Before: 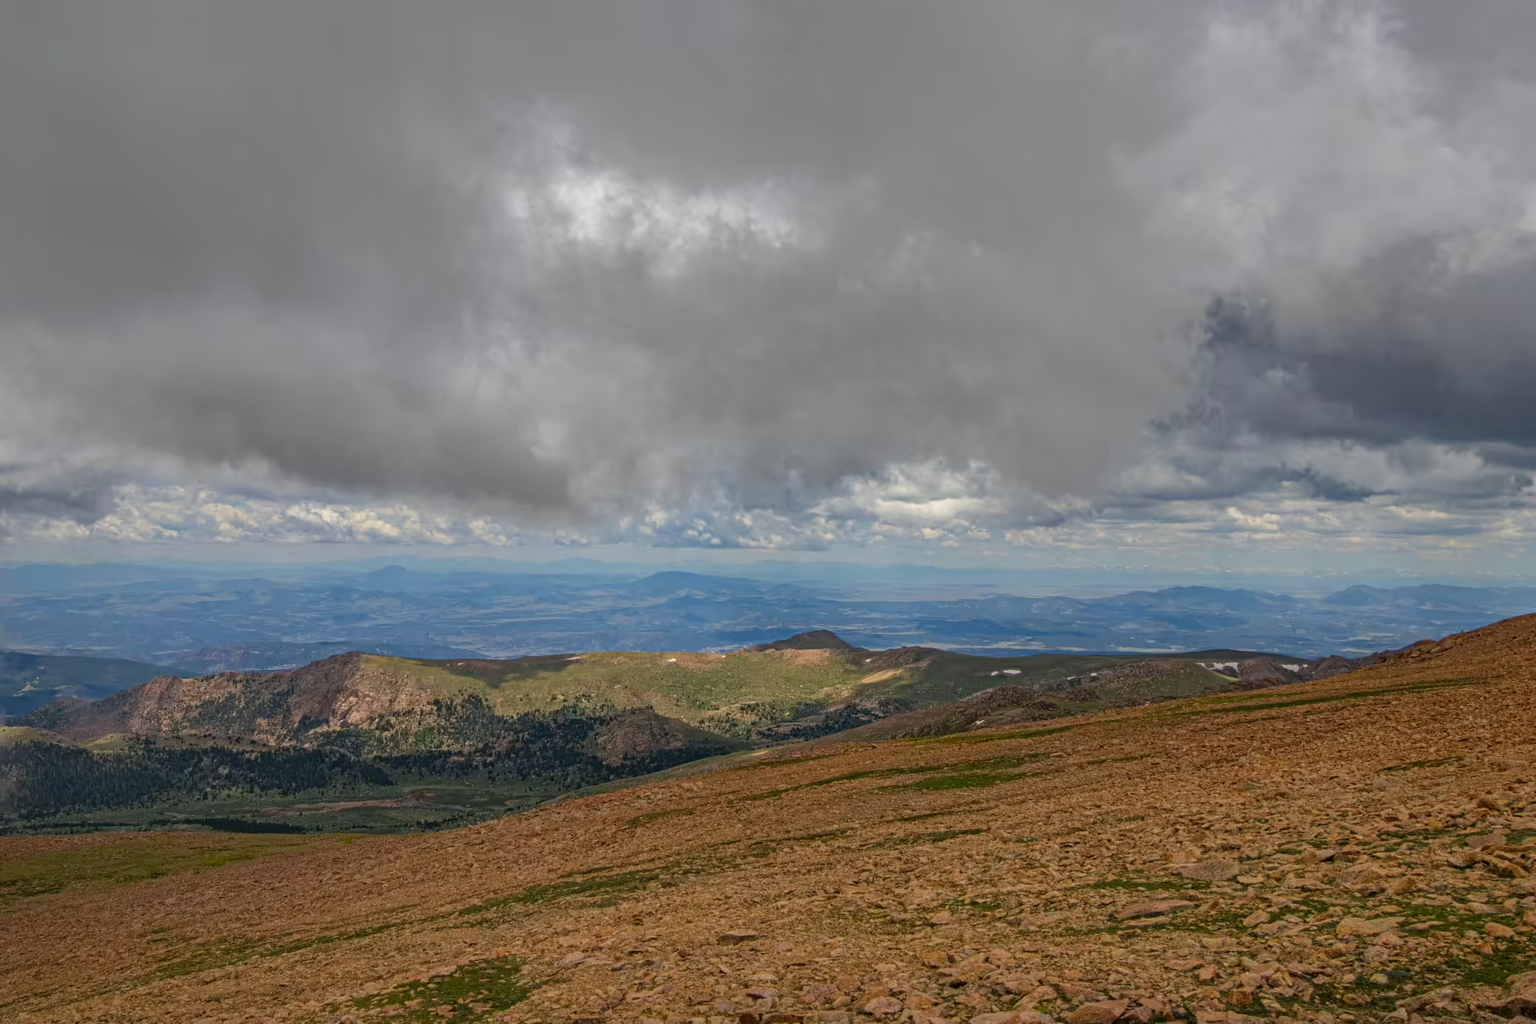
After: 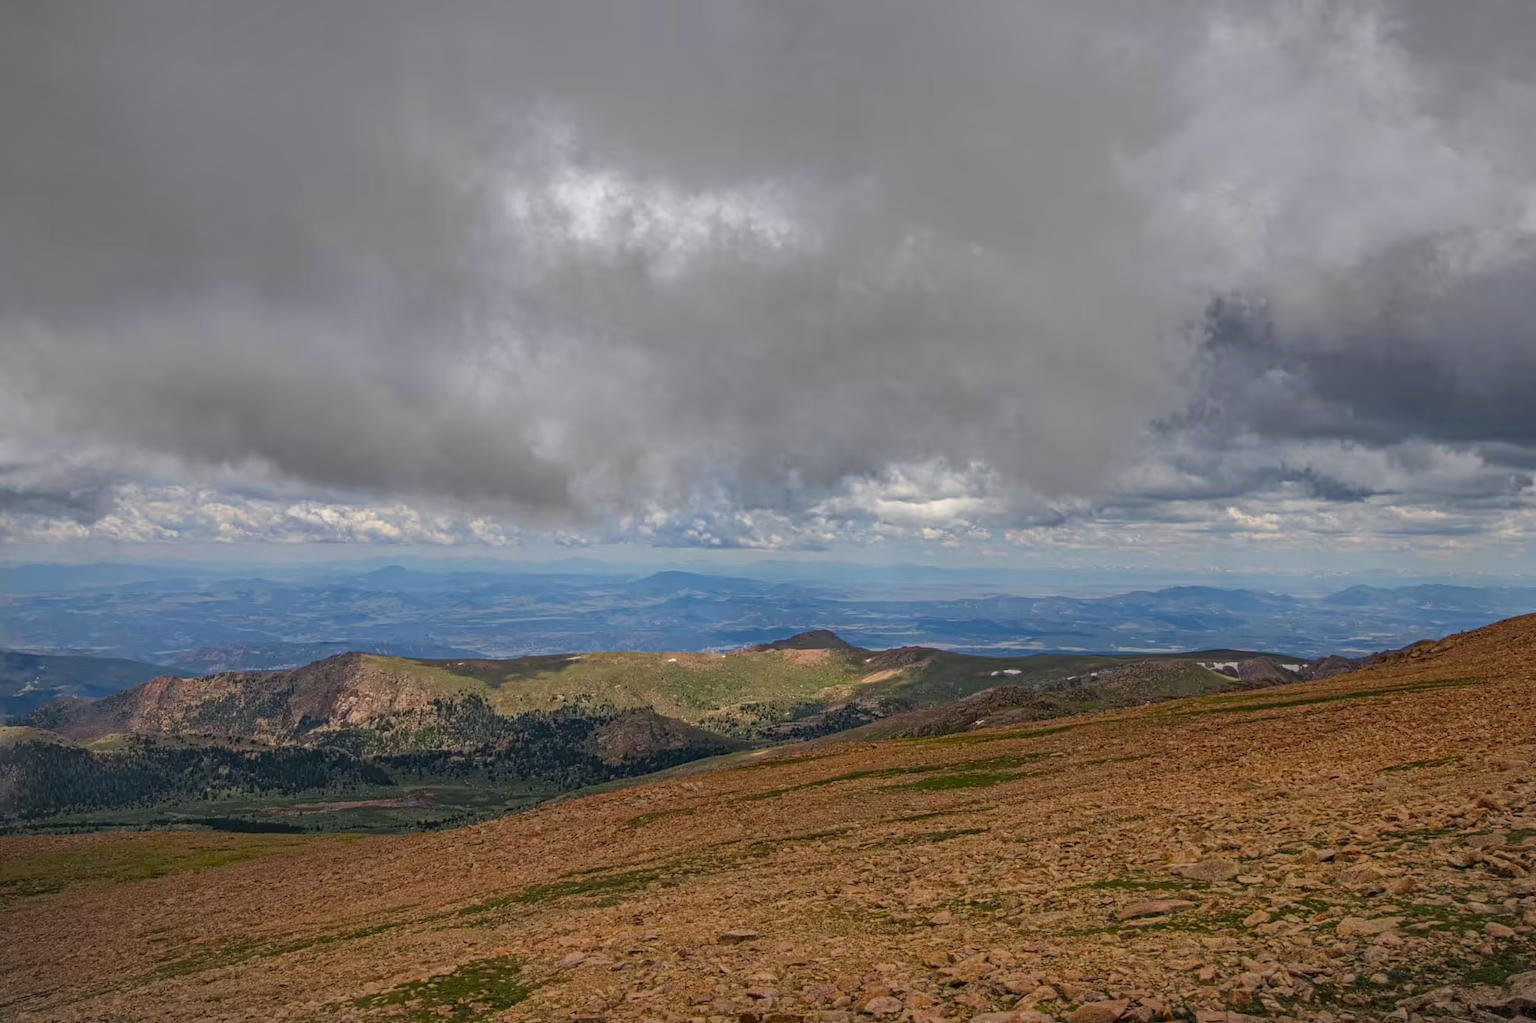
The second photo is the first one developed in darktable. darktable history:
vignetting: fall-off start 100%, brightness -0.282, width/height ratio 1.31
white balance: red 1.004, blue 1.024
